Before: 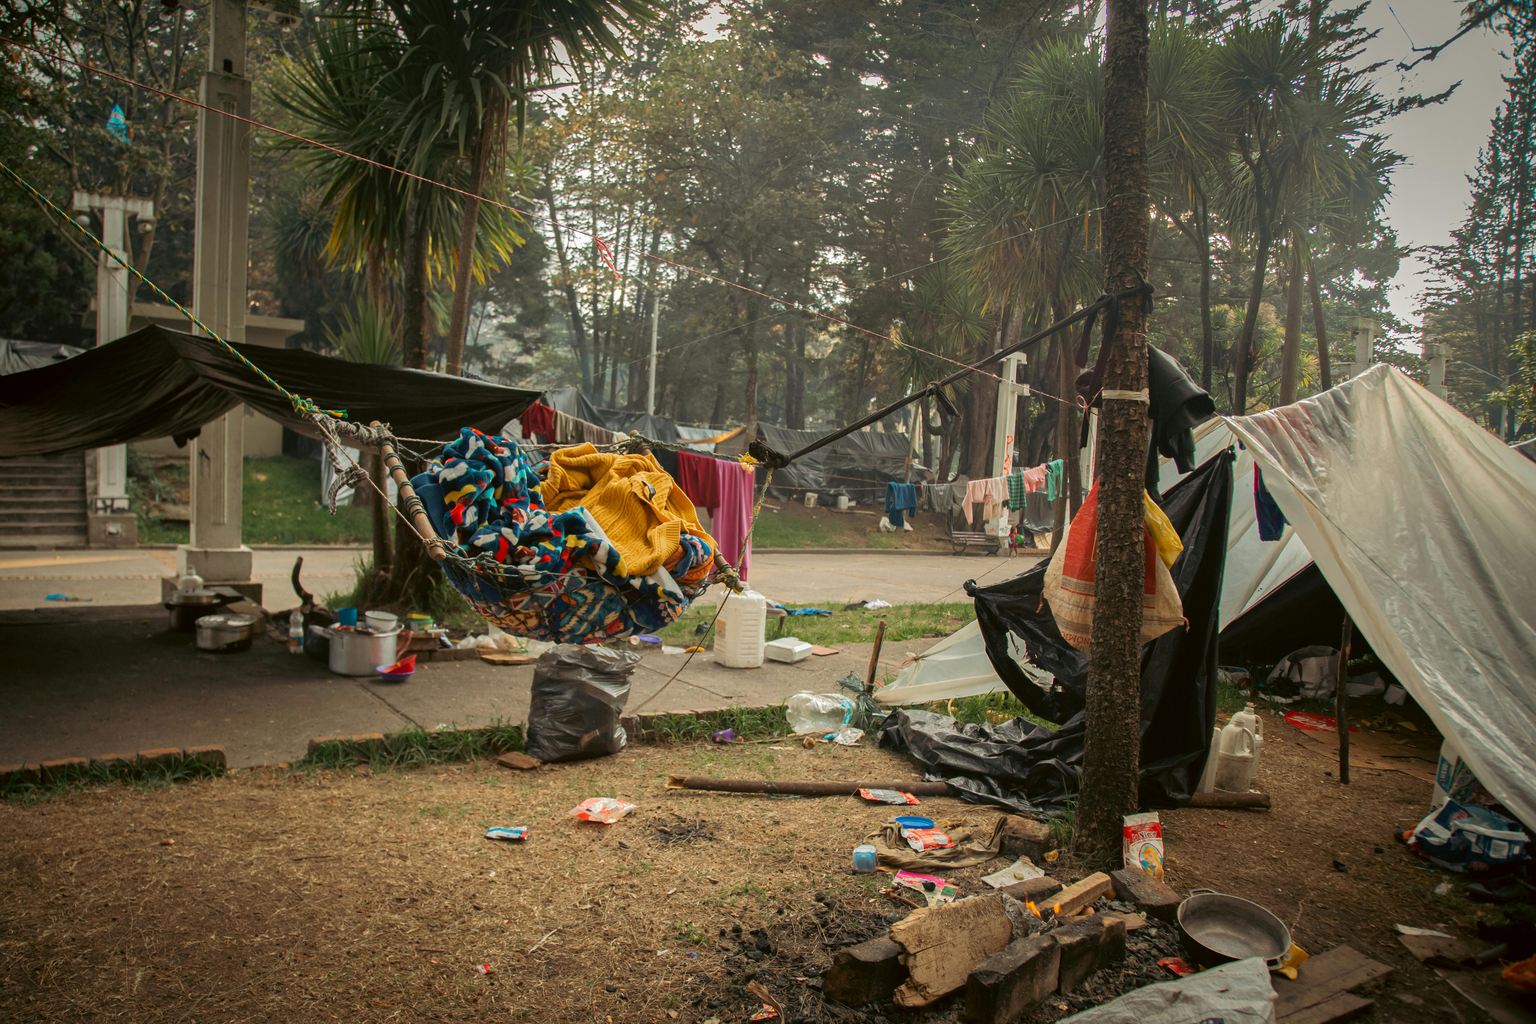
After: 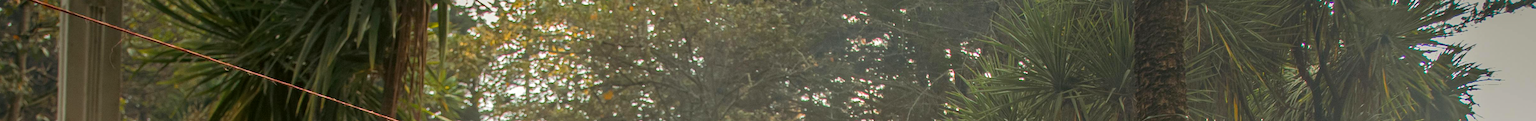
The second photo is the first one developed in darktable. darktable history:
crop and rotate: left 9.644%, top 9.491%, right 6.021%, bottom 80.509%
color balance rgb: linear chroma grading › global chroma 15%, perceptual saturation grading › global saturation 30%
color correction: saturation 0.8
local contrast: highlights 100%, shadows 100%, detail 120%, midtone range 0.2
